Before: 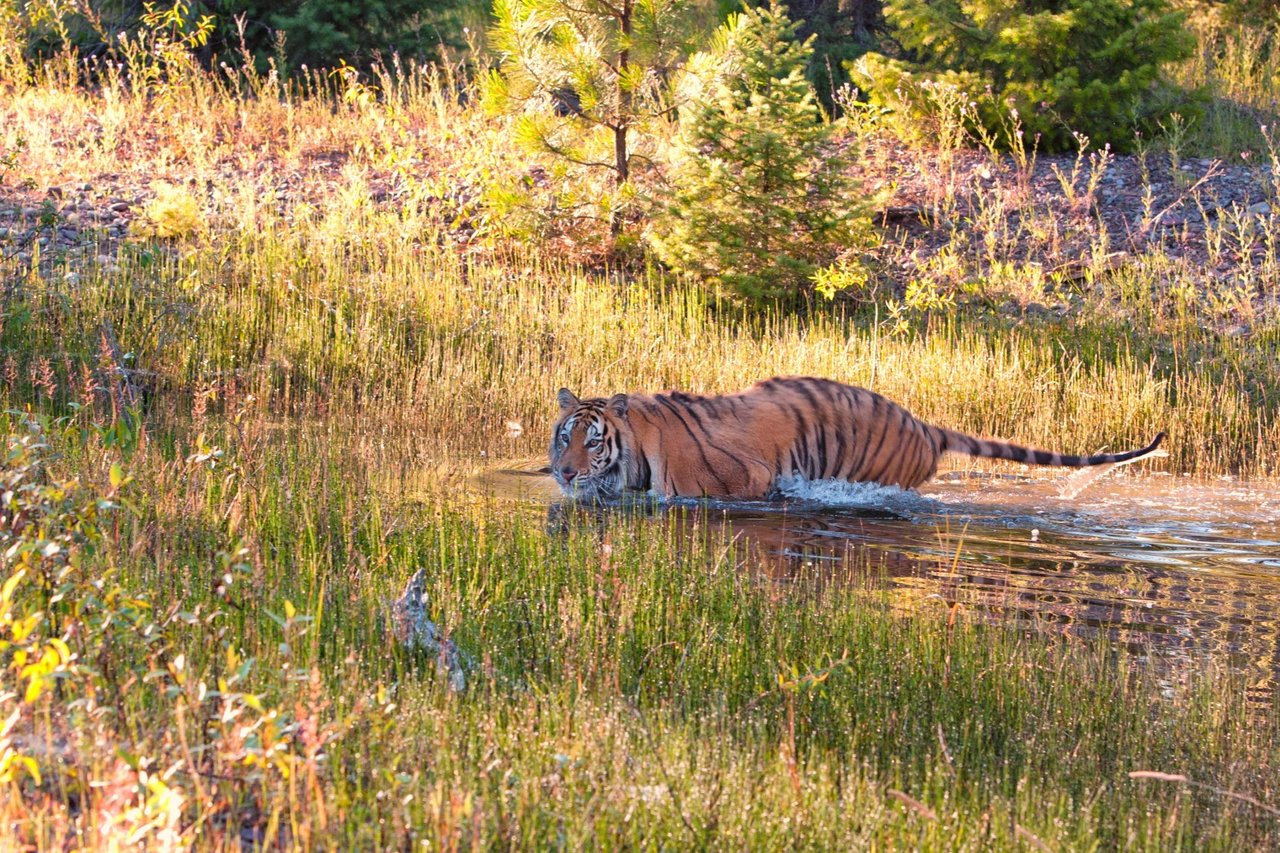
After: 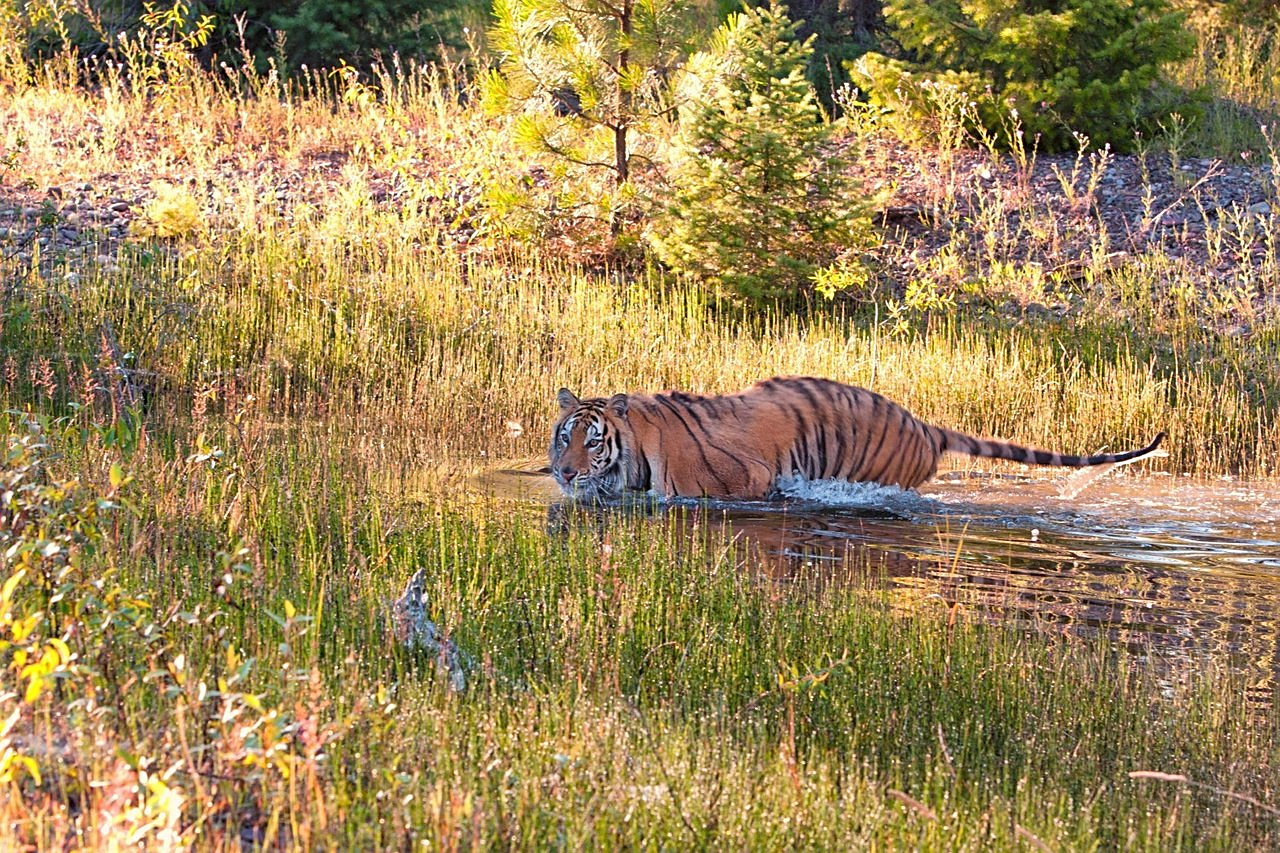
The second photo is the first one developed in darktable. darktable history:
shadows and highlights: shadows 4.1, highlights -17.6, soften with gaussian
sharpen: on, module defaults
